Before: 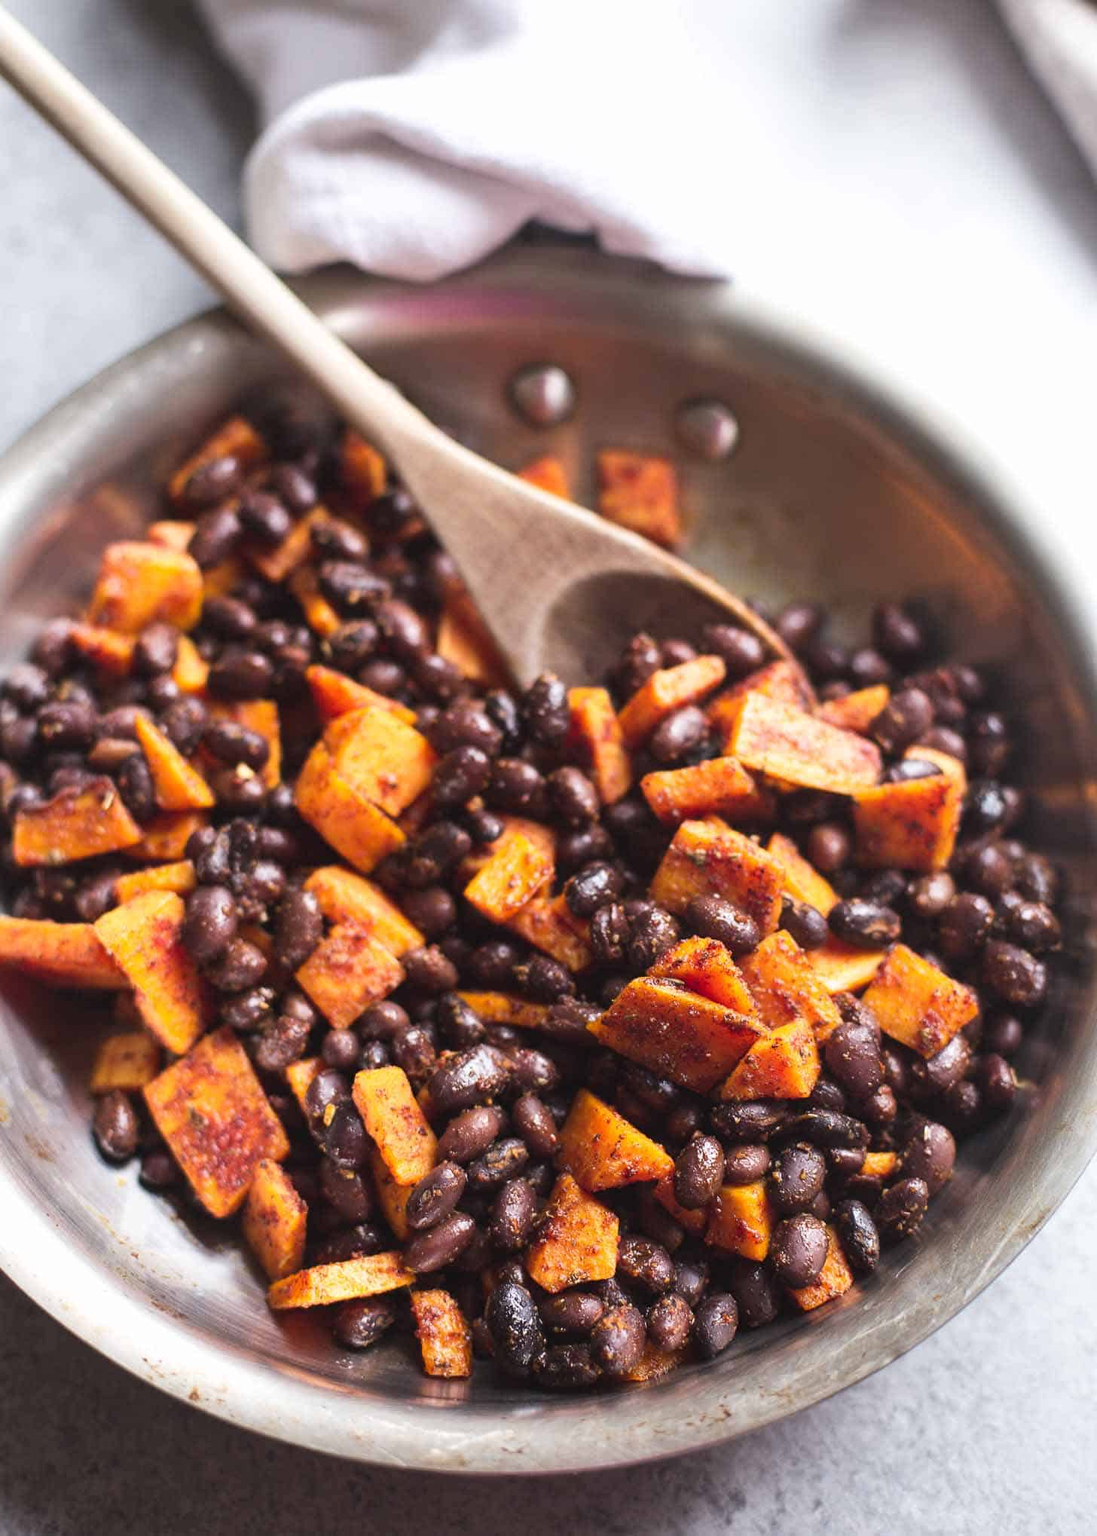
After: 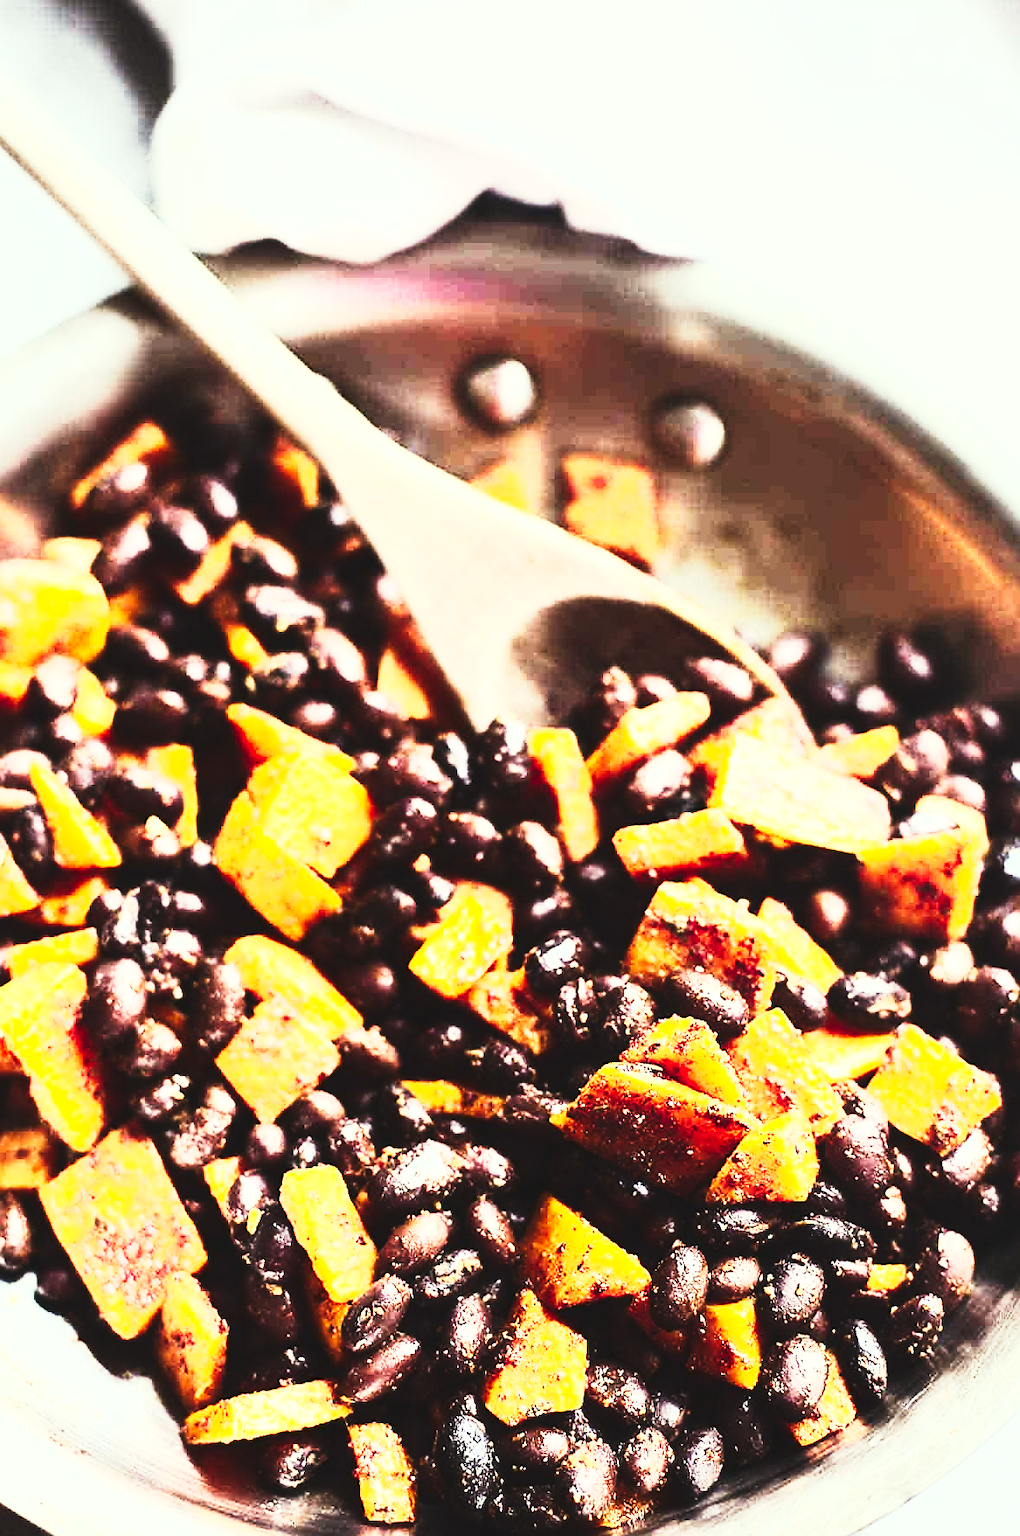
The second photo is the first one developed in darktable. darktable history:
exposure: black level correction 0.001, exposure 0.5 EV, compensate exposure bias true, compensate highlight preservation false
contrast brightness saturation: contrast 0.613, brightness 0.321, saturation 0.142
tone curve: curves: ch0 [(0, 0) (0.003, 0.06) (0.011, 0.059) (0.025, 0.065) (0.044, 0.076) (0.069, 0.088) (0.1, 0.102) (0.136, 0.116) (0.177, 0.137) (0.224, 0.169) (0.277, 0.214) (0.335, 0.271) (0.399, 0.356) (0.468, 0.459) (0.543, 0.579) (0.623, 0.705) (0.709, 0.823) (0.801, 0.918) (0.898, 0.963) (1, 1)], preserve colors none
color correction: highlights a* -4.8, highlights b* 5.04, saturation 0.969
crop: left 10.017%, top 3.577%, right 9.195%, bottom 9.537%
sharpen: on, module defaults
haze removal: strength -0.103, compatibility mode true, adaptive false
levels: levels [0, 0.51, 1]
